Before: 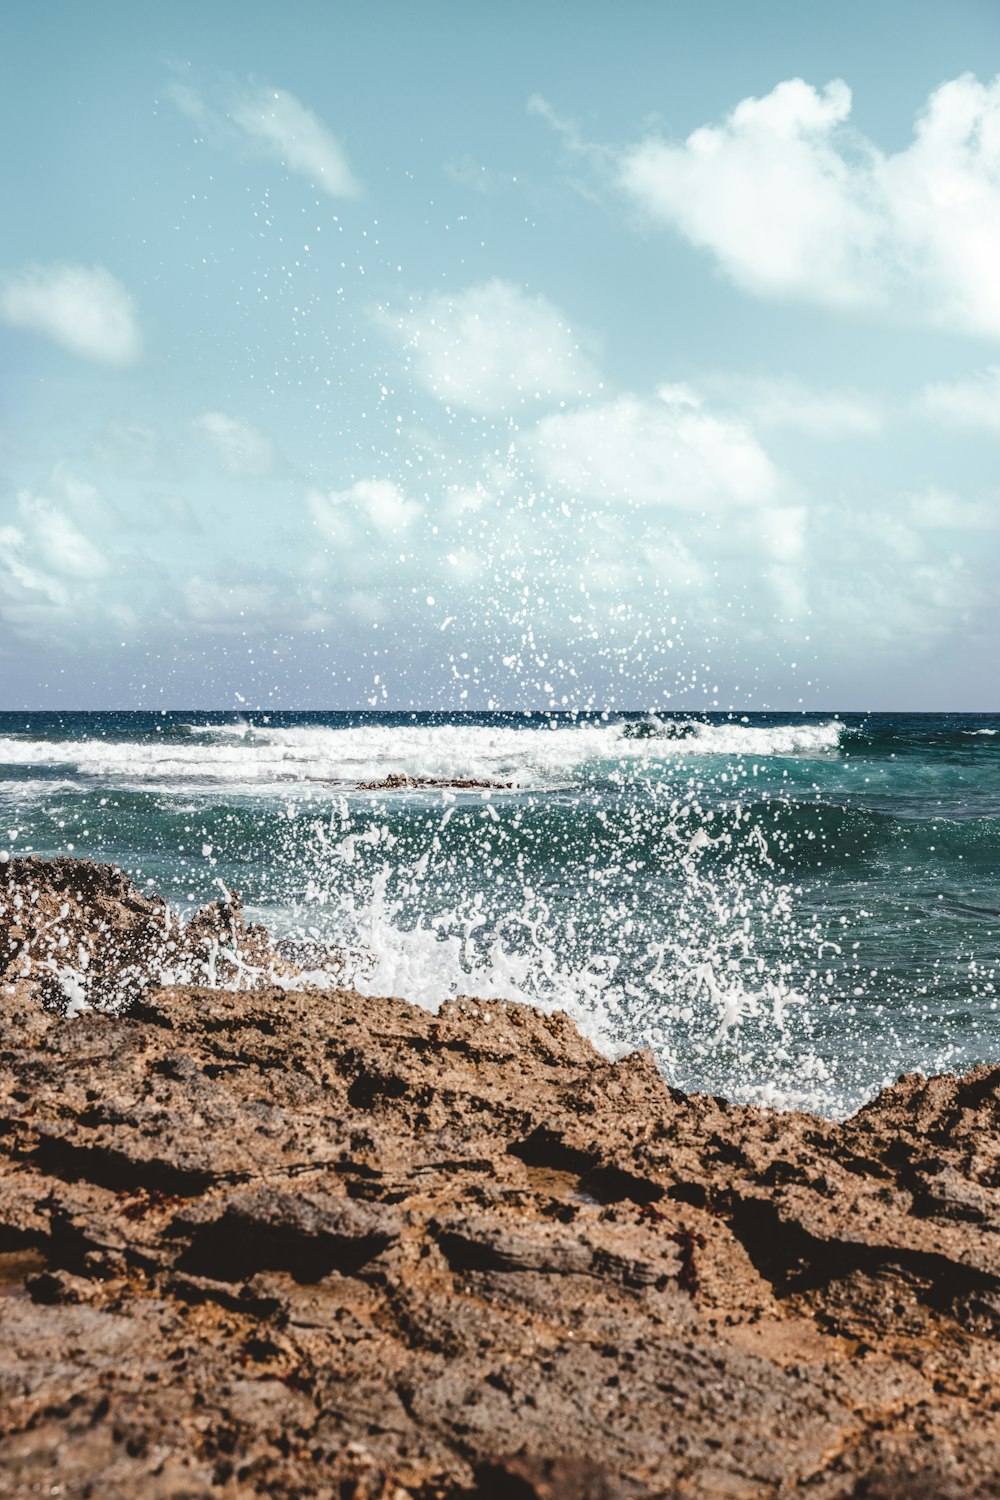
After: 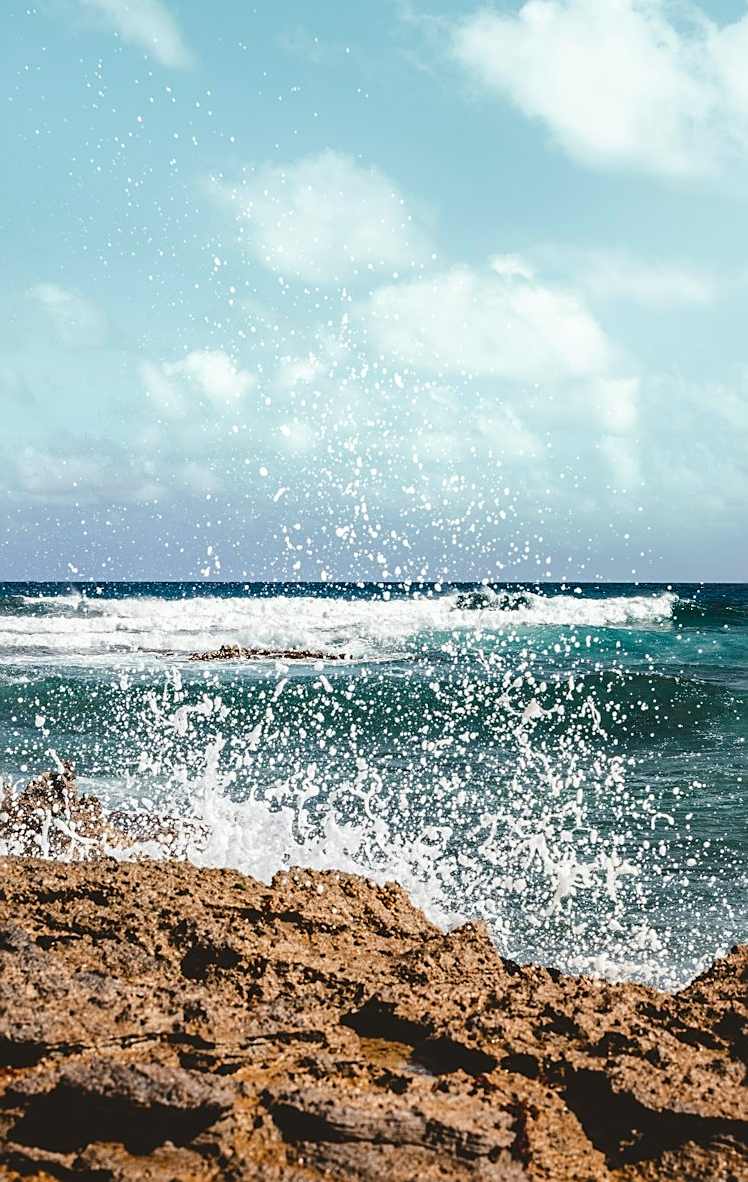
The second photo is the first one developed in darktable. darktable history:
color balance rgb: perceptual saturation grading › global saturation 20%, global vibrance 20%
crop: left 16.768%, top 8.653%, right 8.362%, bottom 12.485%
sharpen: on, module defaults
